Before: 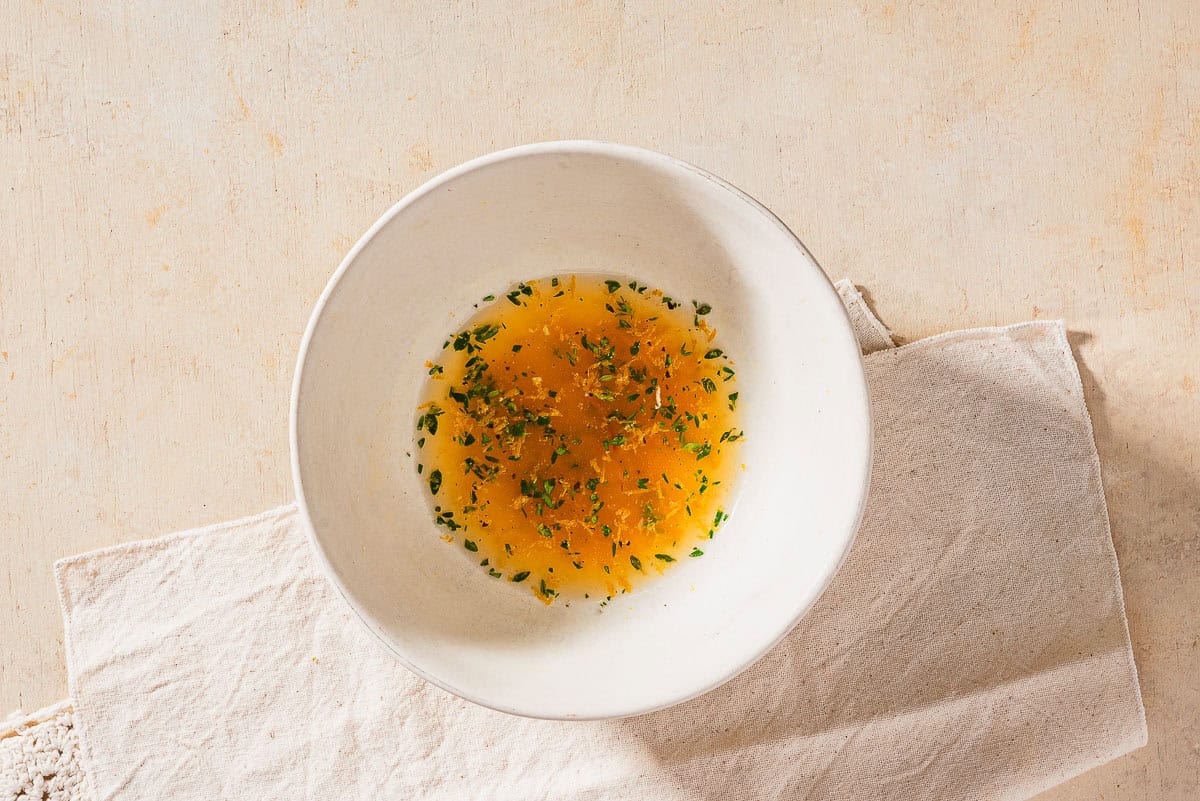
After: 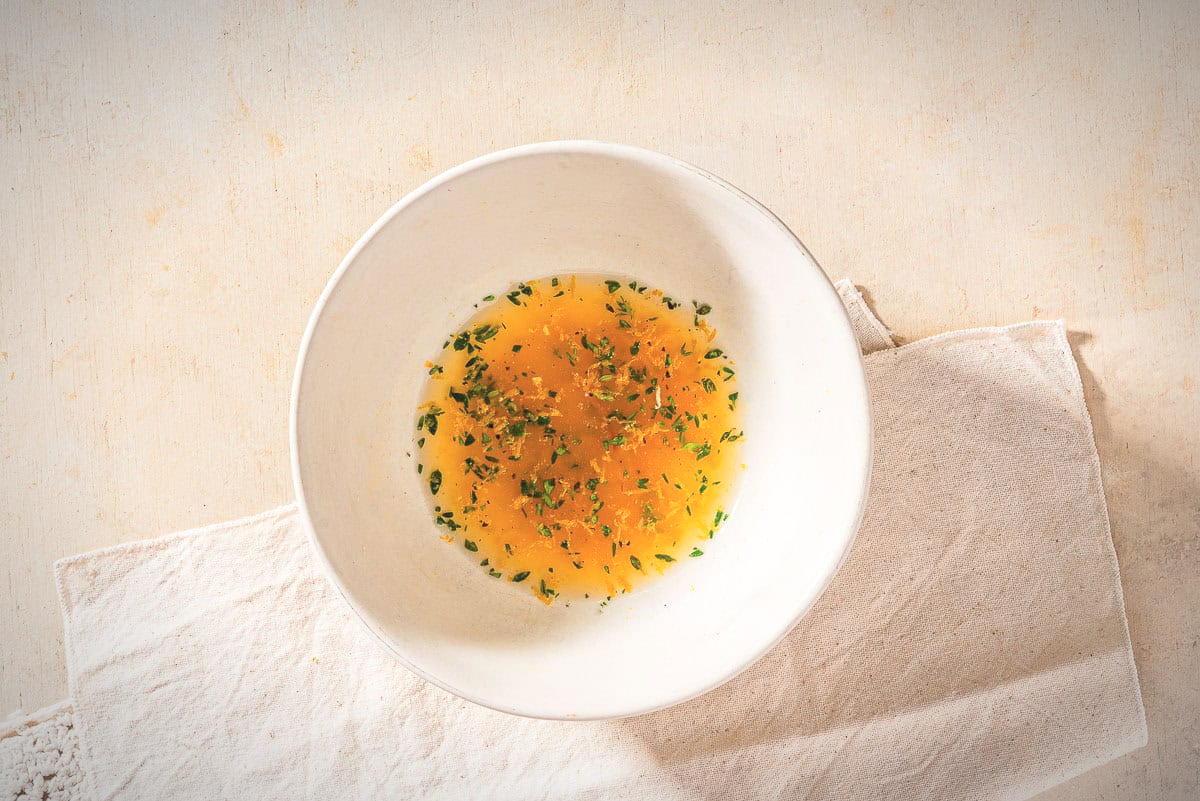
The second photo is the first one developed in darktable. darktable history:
vignetting: fall-off radius 60%, automatic ratio true
local contrast: on, module defaults
contrast brightness saturation: brightness 0.28
